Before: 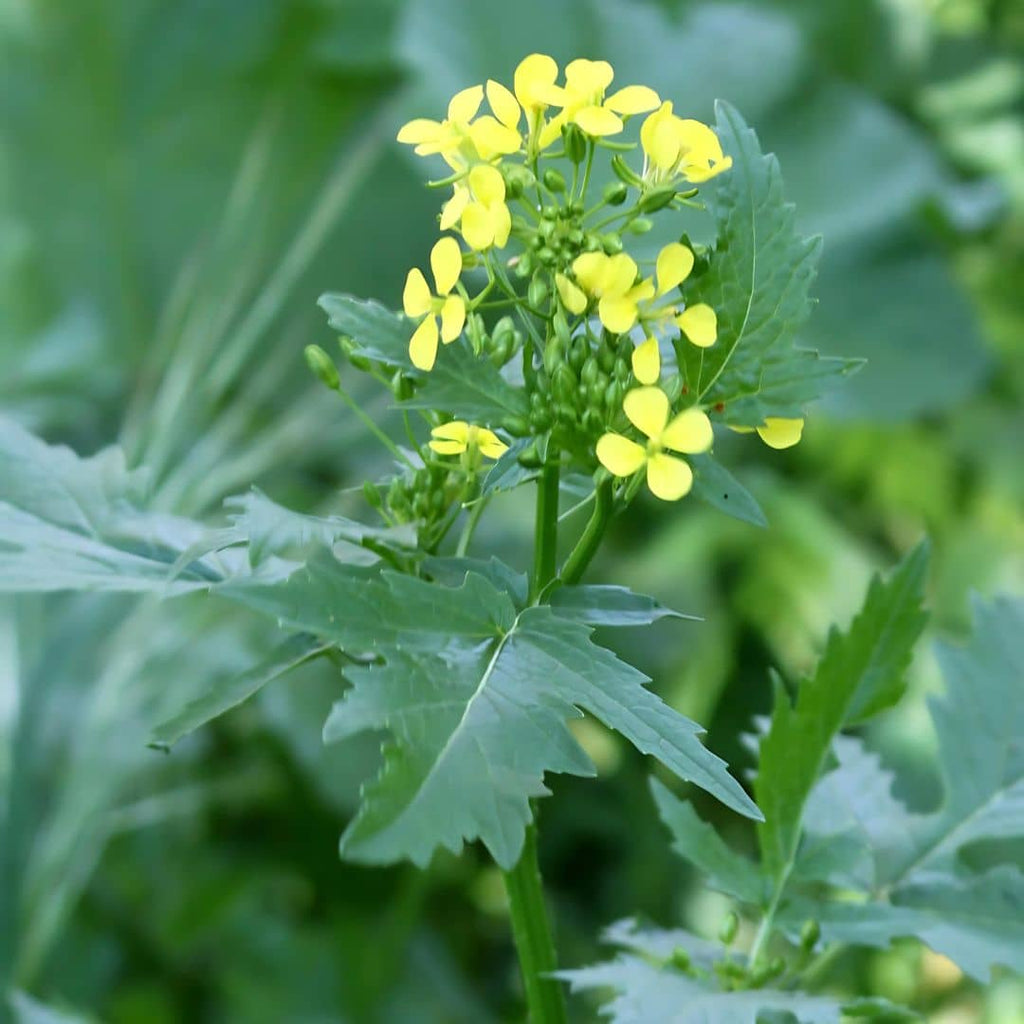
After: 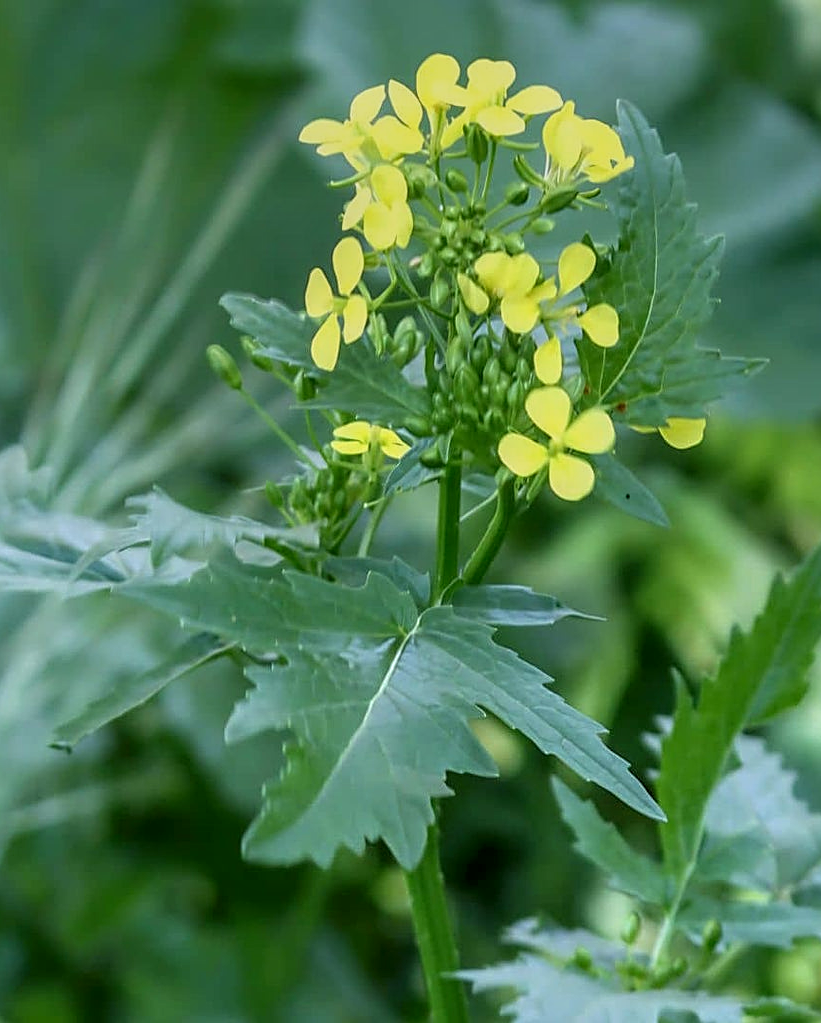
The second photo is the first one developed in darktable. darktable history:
local contrast: highlights 0%, shadows 0%, detail 133%
sharpen: on, module defaults
graduated density: on, module defaults
crop and rotate: left 9.597%, right 10.195%
